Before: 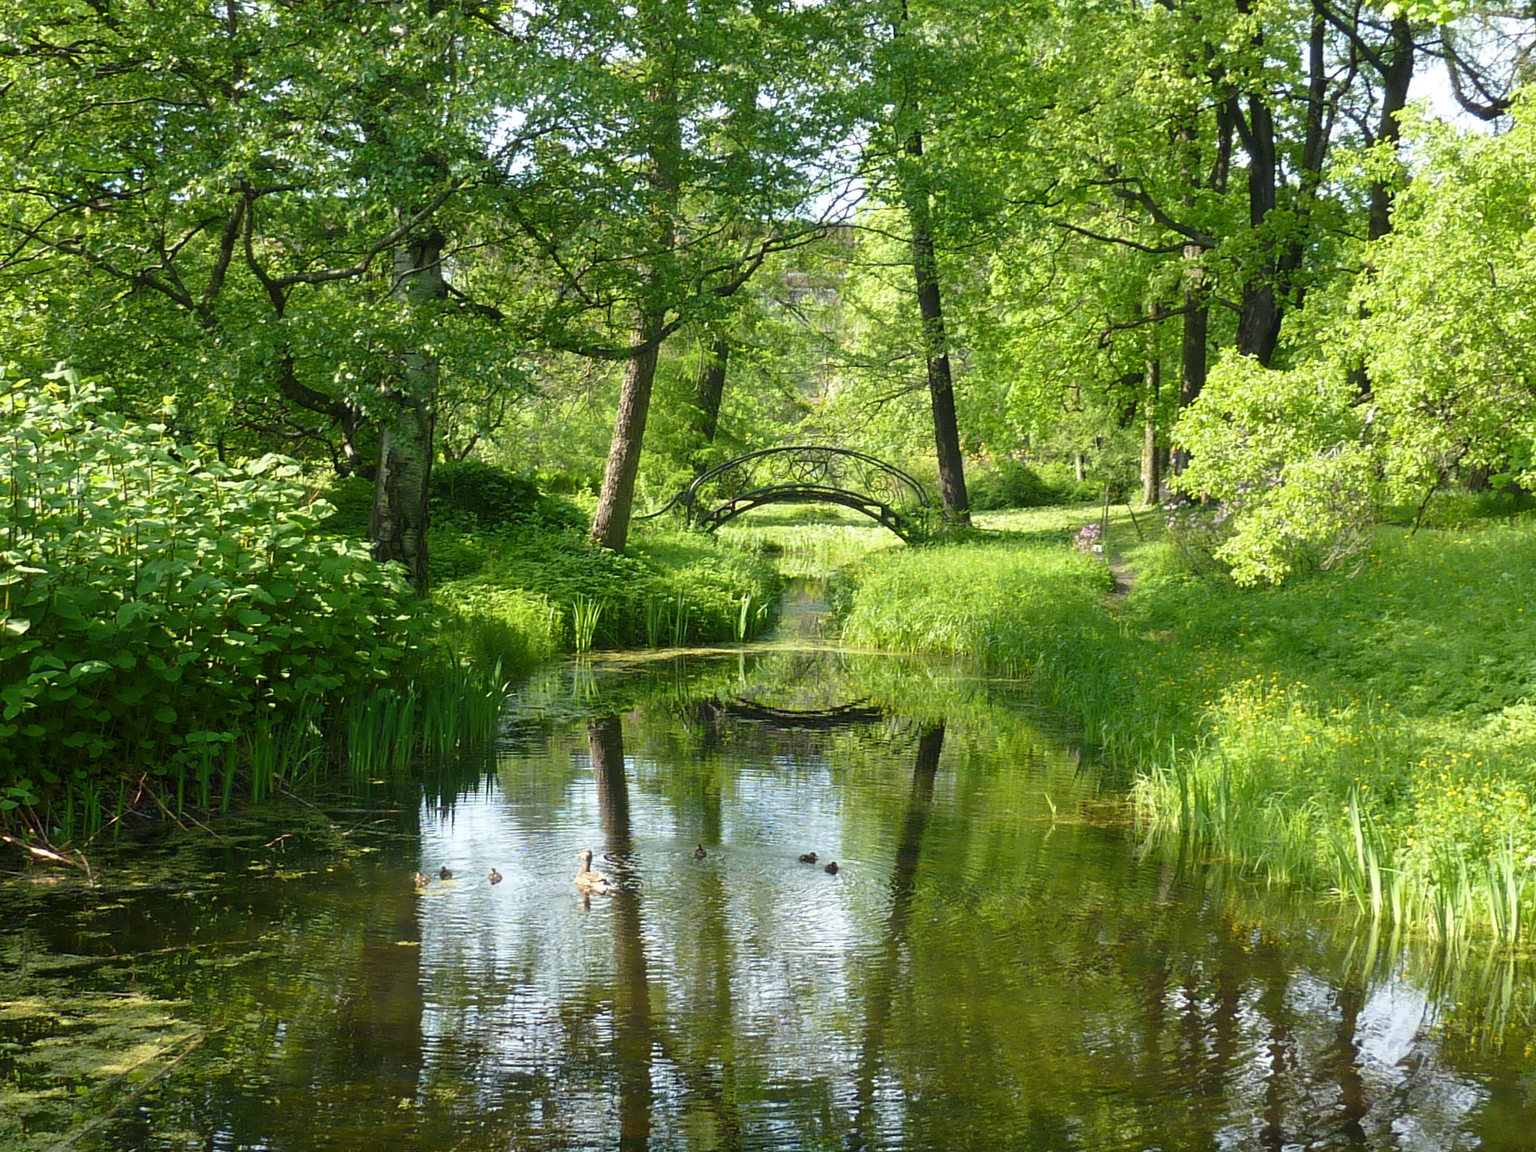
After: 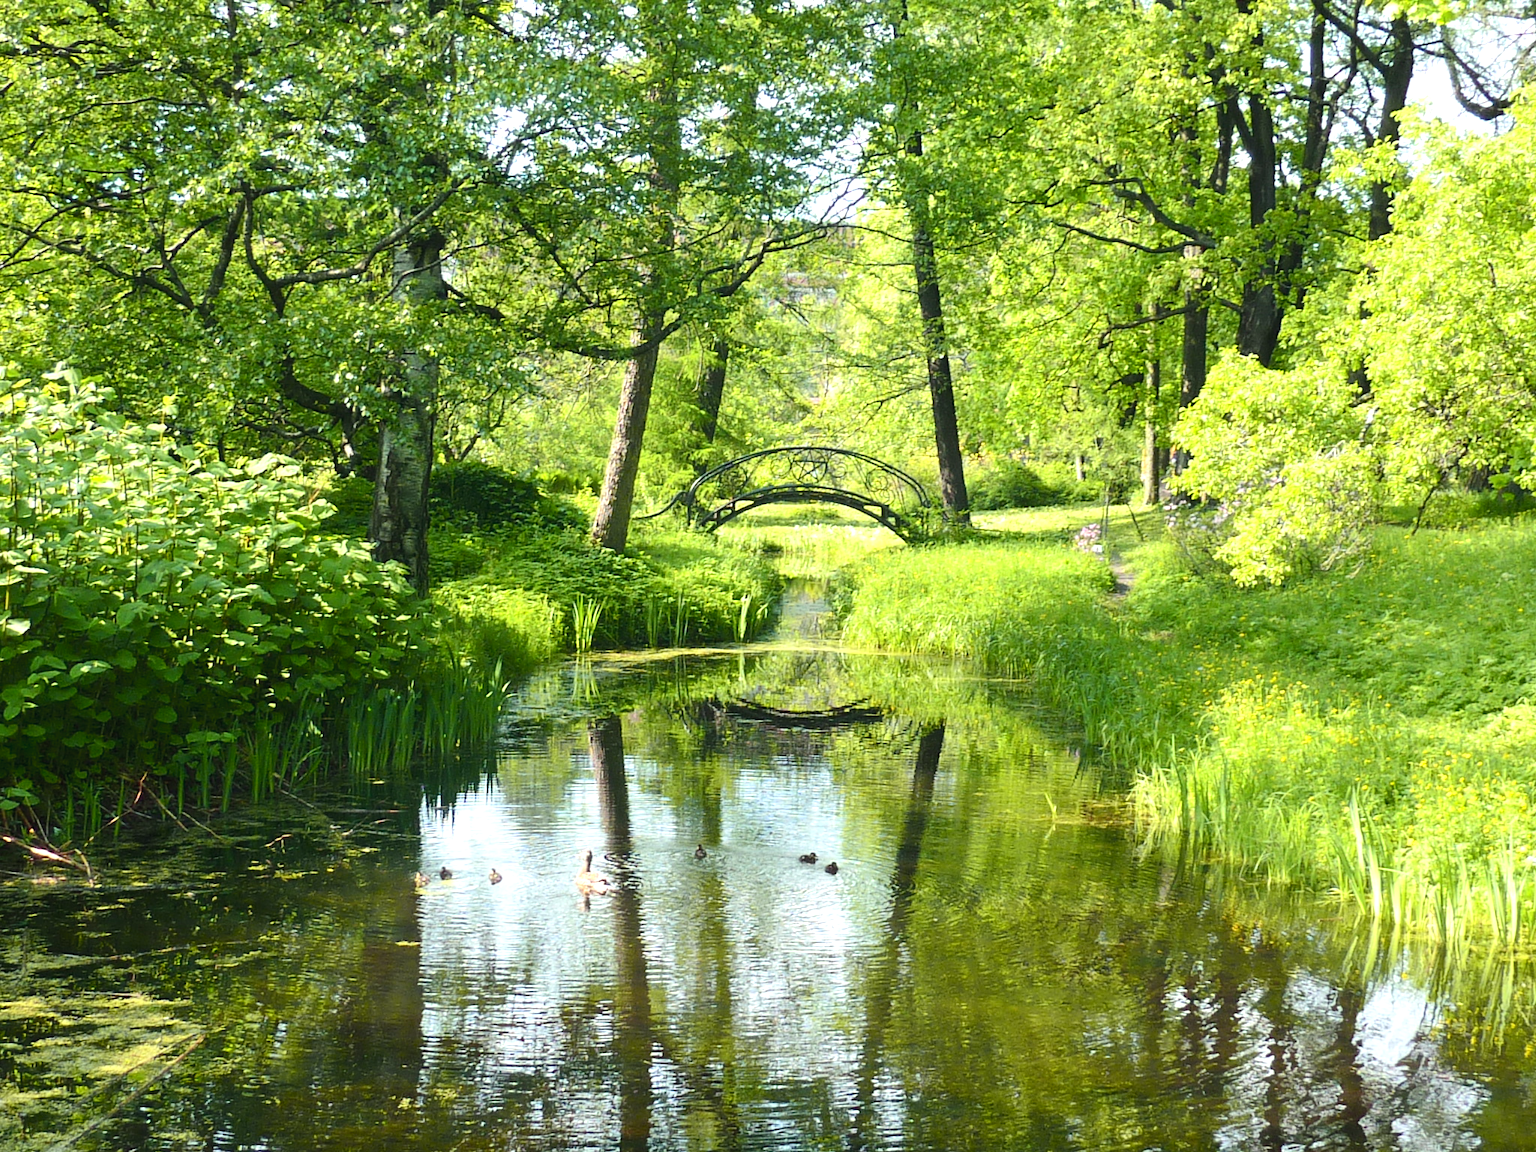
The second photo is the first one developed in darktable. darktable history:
exposure: black level correction 0, exposure 0.68 EV, compensate exposure bias true, compensate highlight preservation false
tone curve: curves: ch0 [(0, 0.023) (0.217, 0.19) (0.754, 0.801) (1, 0.977)]; ch1 [(0, 0) (0.392, 0.398) (0.5, 0.5) (0.521, 0.528) (0.56, 0.577) (1, 1)]; ch2 [(0, 0) (0.5, 0.5) (0.579, 0.561) (0.65, 0.657) (1, 1)], color space Lab, independent channels, preserve colors none
